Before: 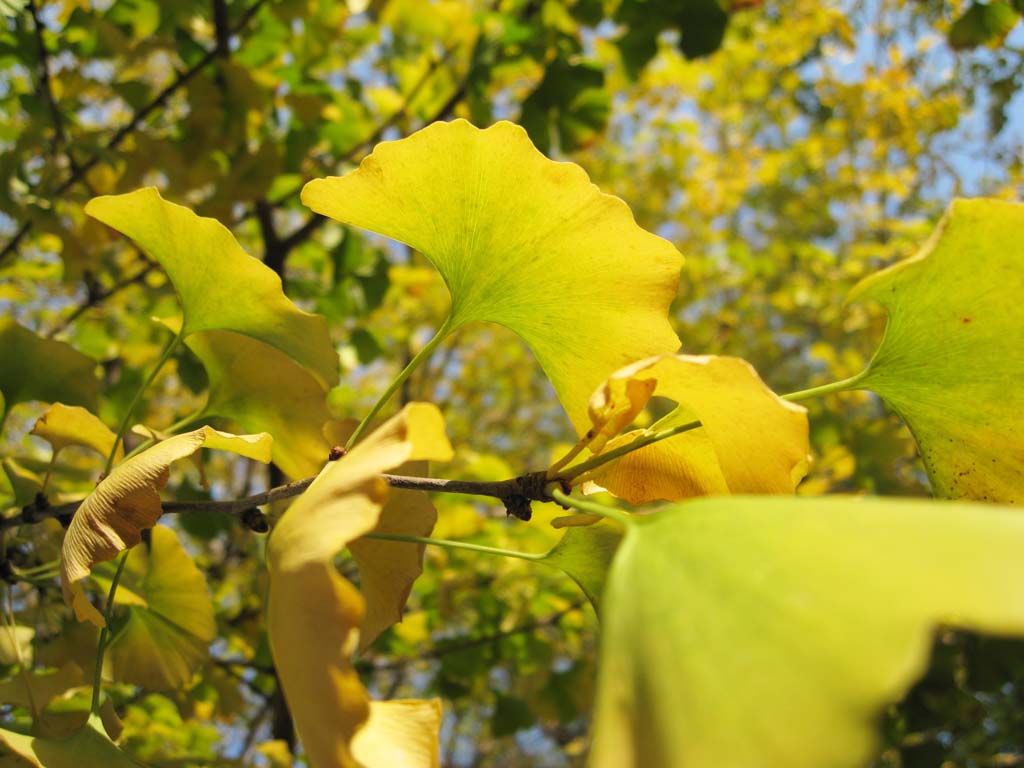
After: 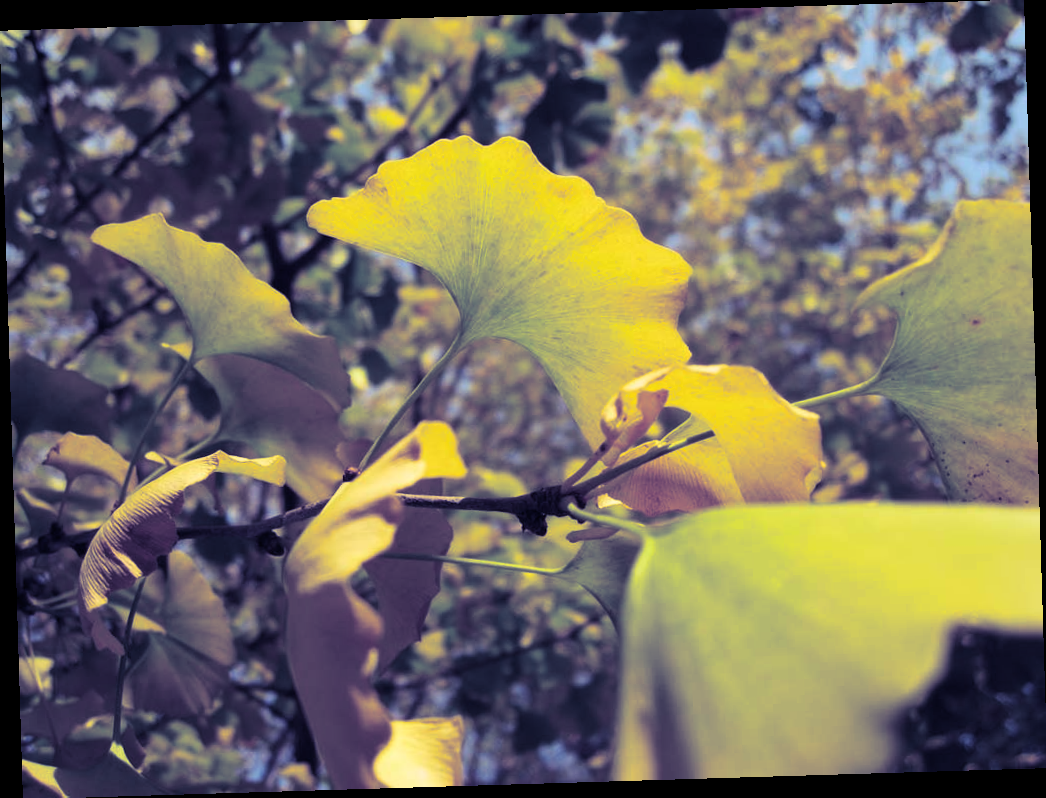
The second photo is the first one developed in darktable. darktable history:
split-toning: shadows › hue 242.67°, shadows › saturation 0.733, highlights › hue 45.33°, highlights › saturation 0.667, balance -53.304, compress 21.15%
rotate and perspective: rotation -1.75°, automatic cropping off
